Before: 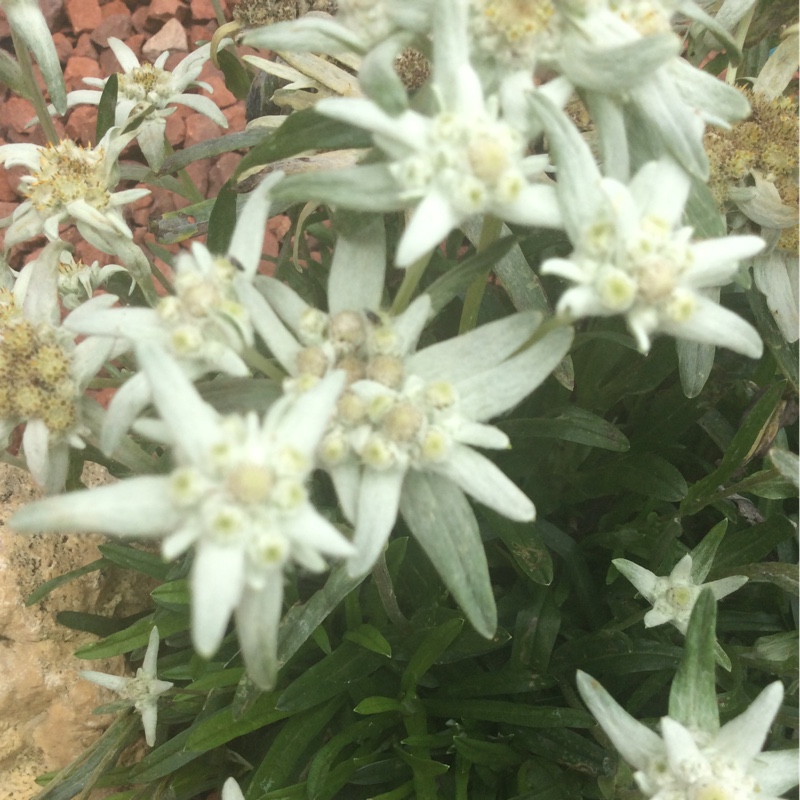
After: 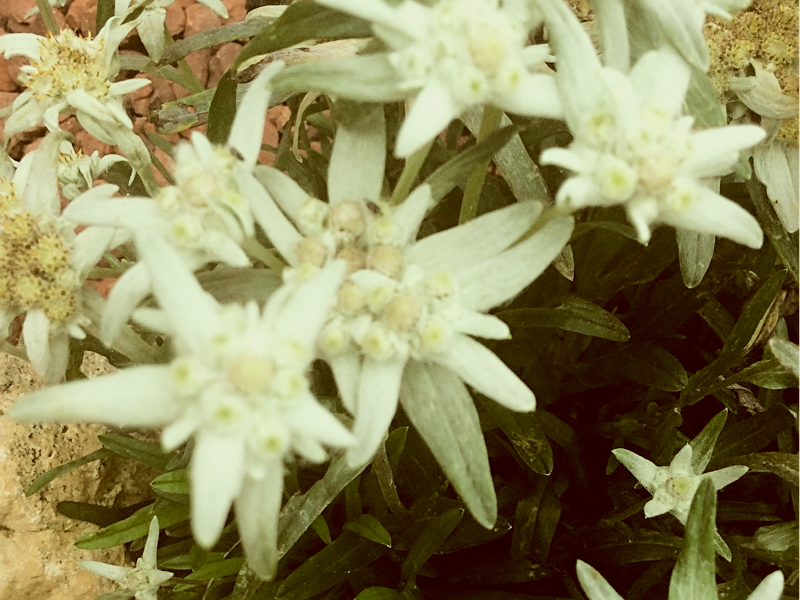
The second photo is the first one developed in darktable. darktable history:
filmic rgb: black relative exposure -5.04 EV, white relative exposure 3.5 EV, hardness 3.19, contrast 1.395, highlights saturation mix -31.22%
sharpen: on, module defaults
crop: top 13.857%, bottom 11.084%
color correction: highlights a* -6, highlights b* 9.13, shadows a* 10.83, shadows b* 23.47
exposure: black level correction 0, compensate exposure bias true, compensate highlight preservation false
